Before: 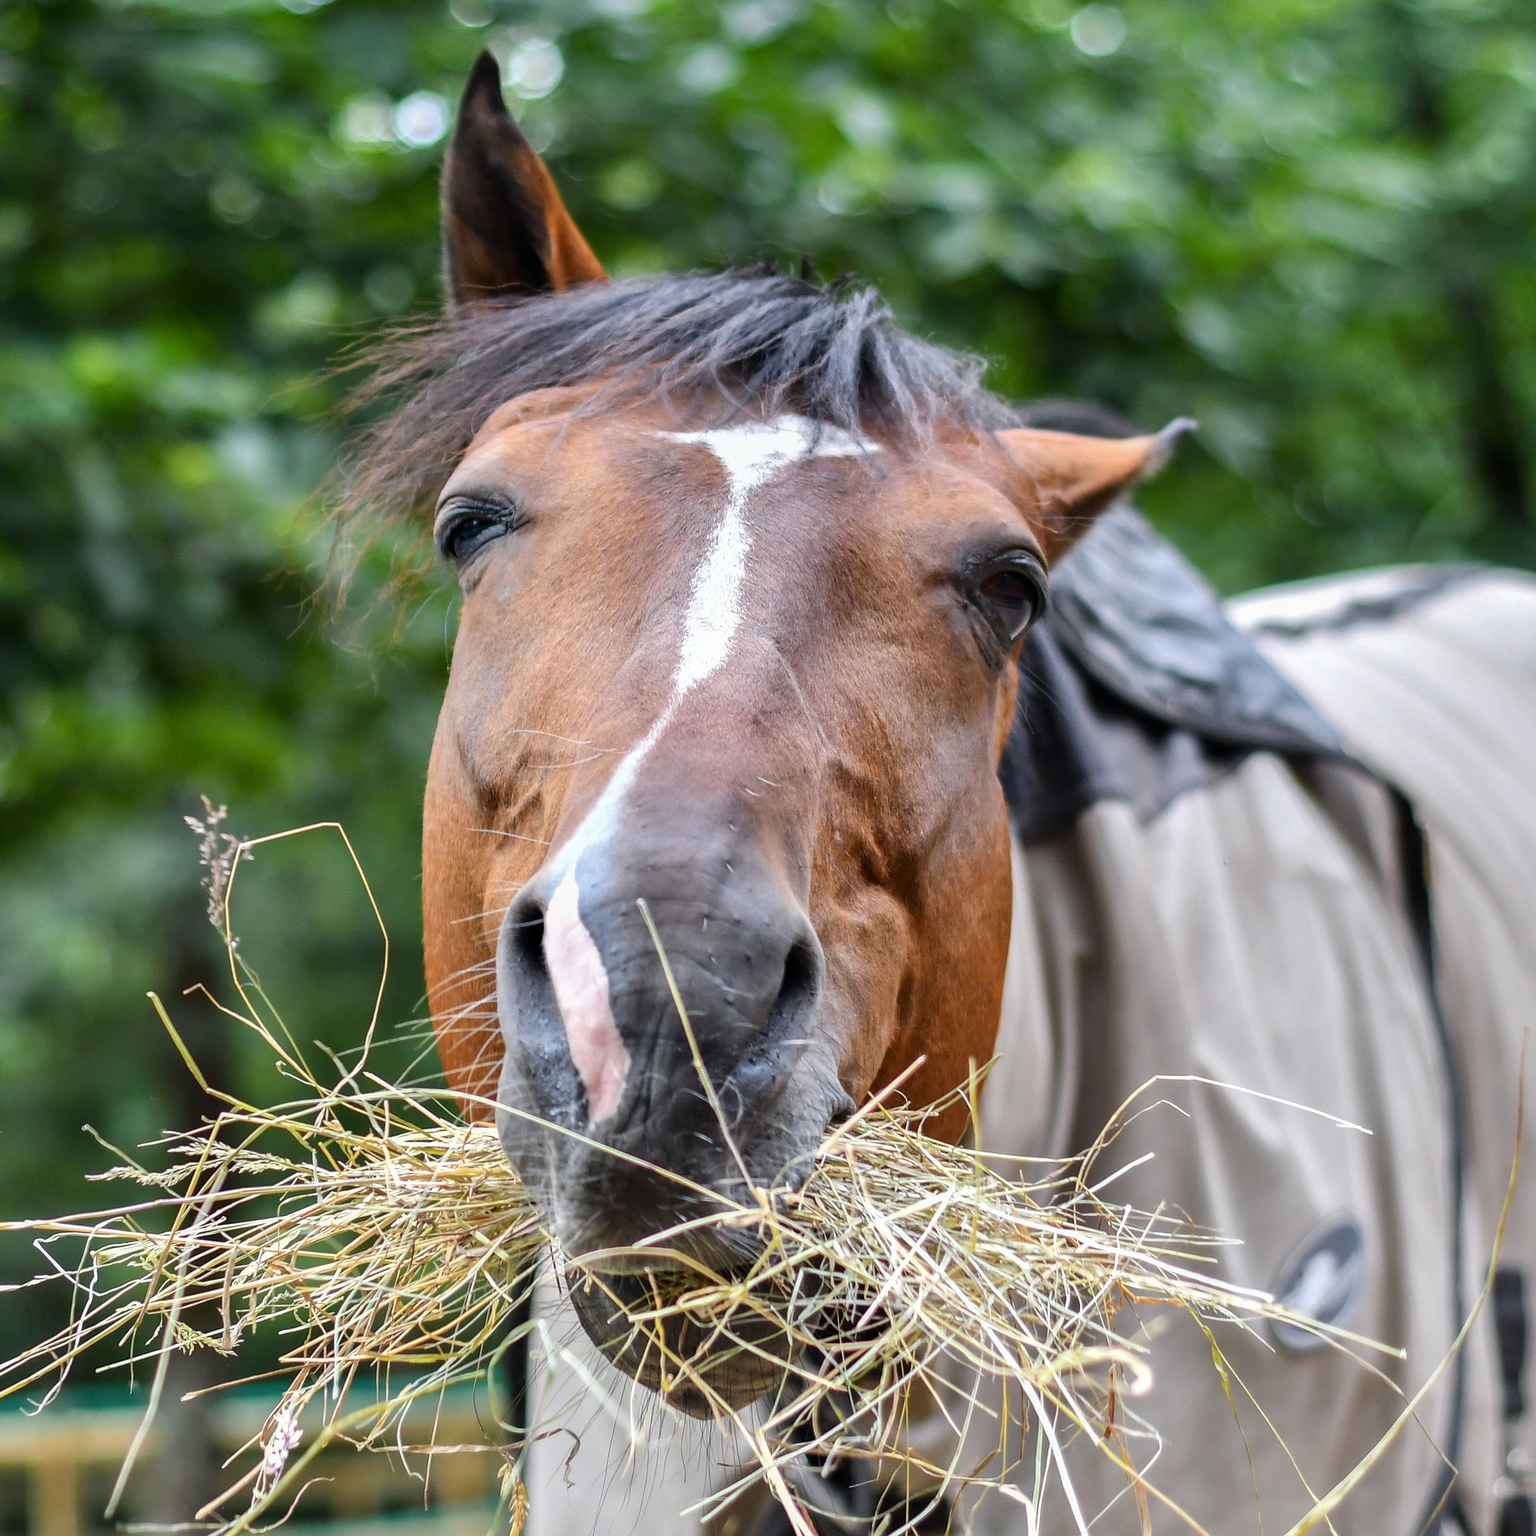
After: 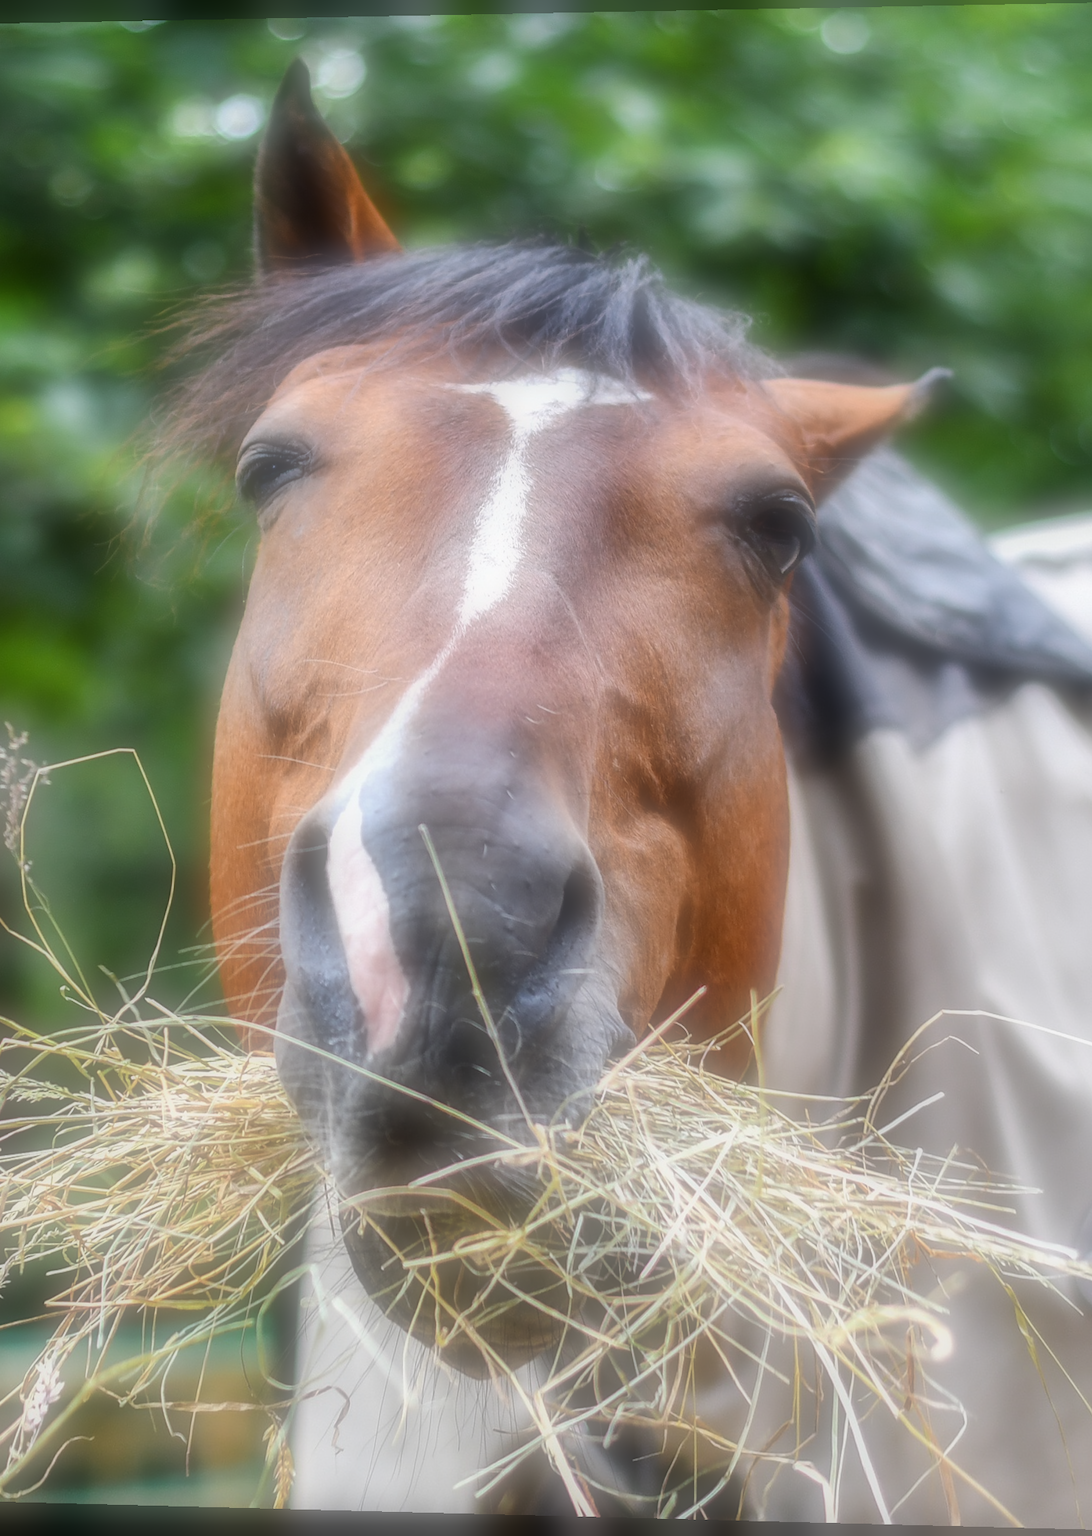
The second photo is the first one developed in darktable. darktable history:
rotate and perspective: rotation 0.128°, lens shift (vertical) -0.181, lens shift (horizontal) -0.044, shear 0.001, automatic cropping off
crop and rotate: left 15.446%, right 17.836%
soften: on, module defaults
